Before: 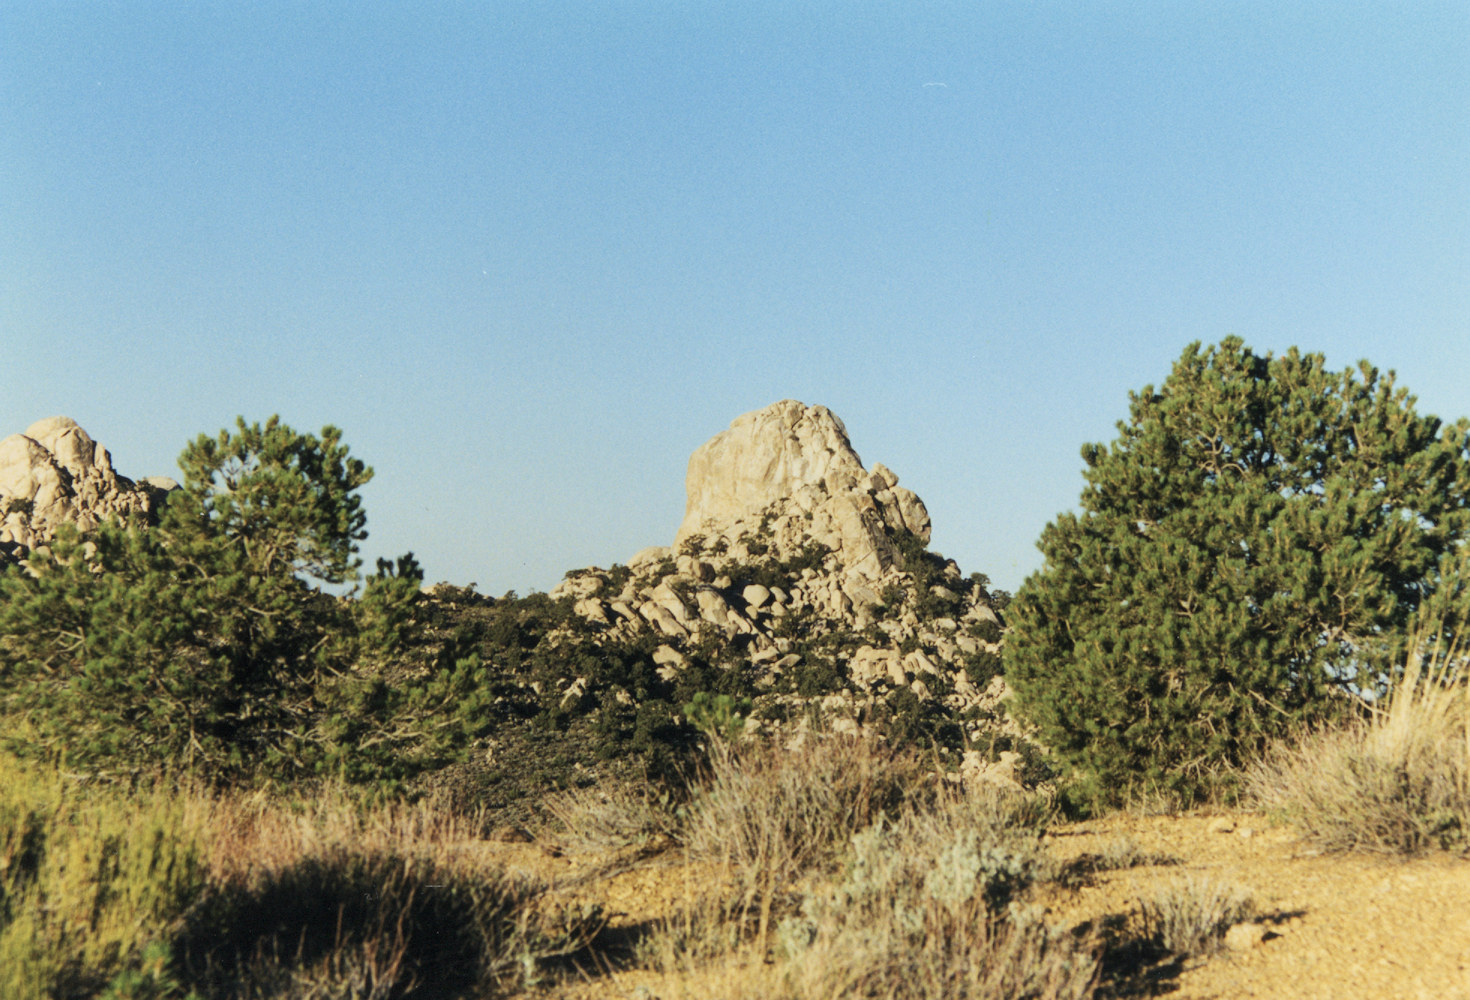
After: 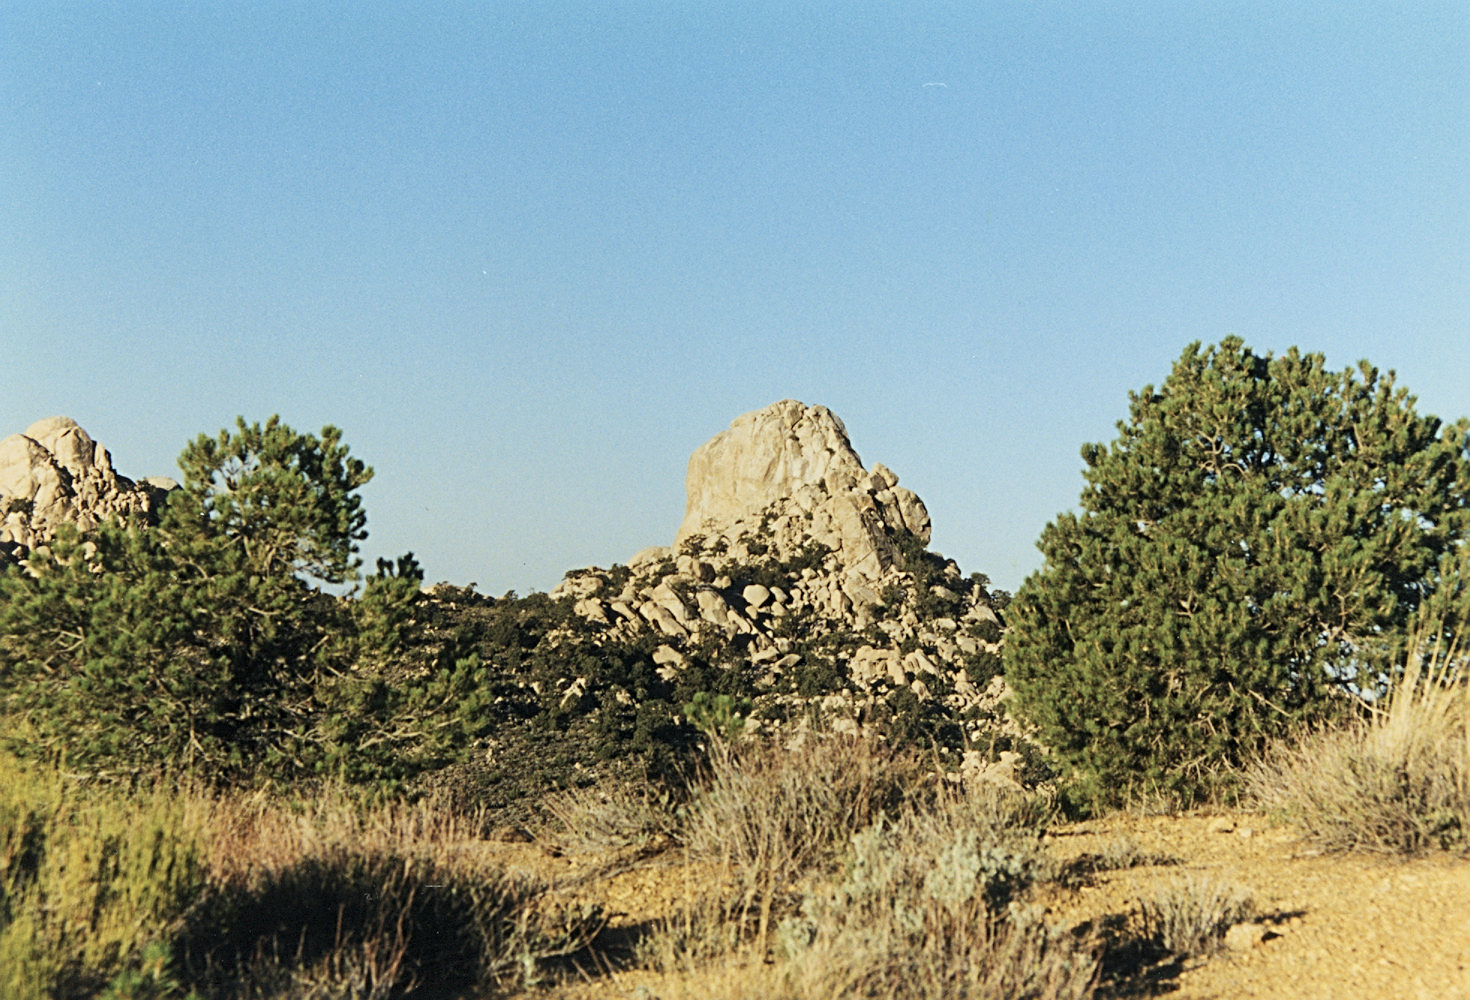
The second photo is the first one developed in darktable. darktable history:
sharpen: radius 3.098
